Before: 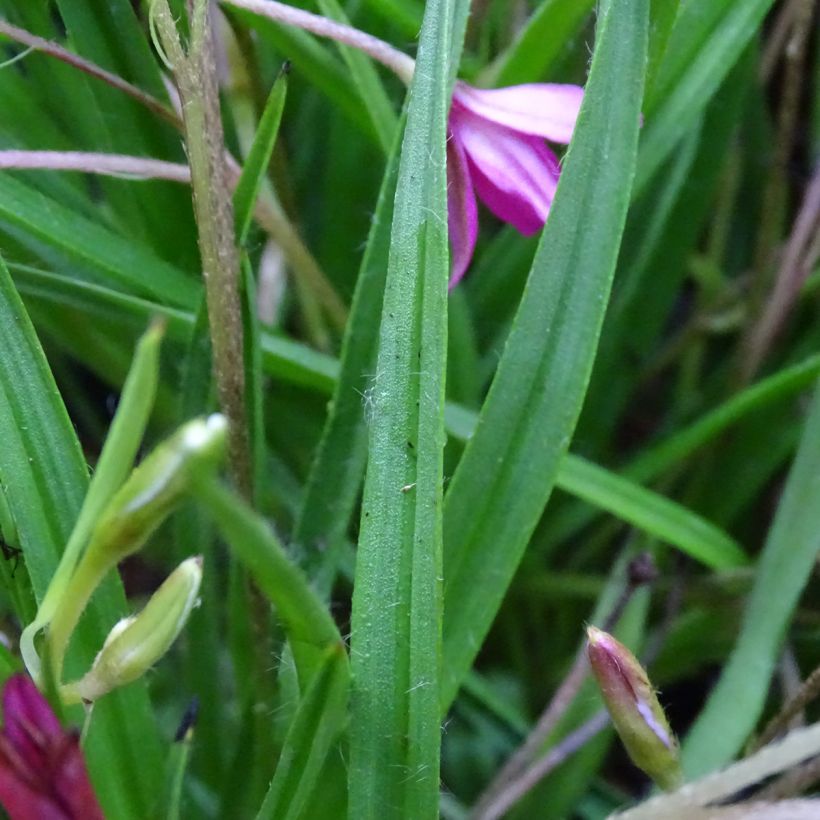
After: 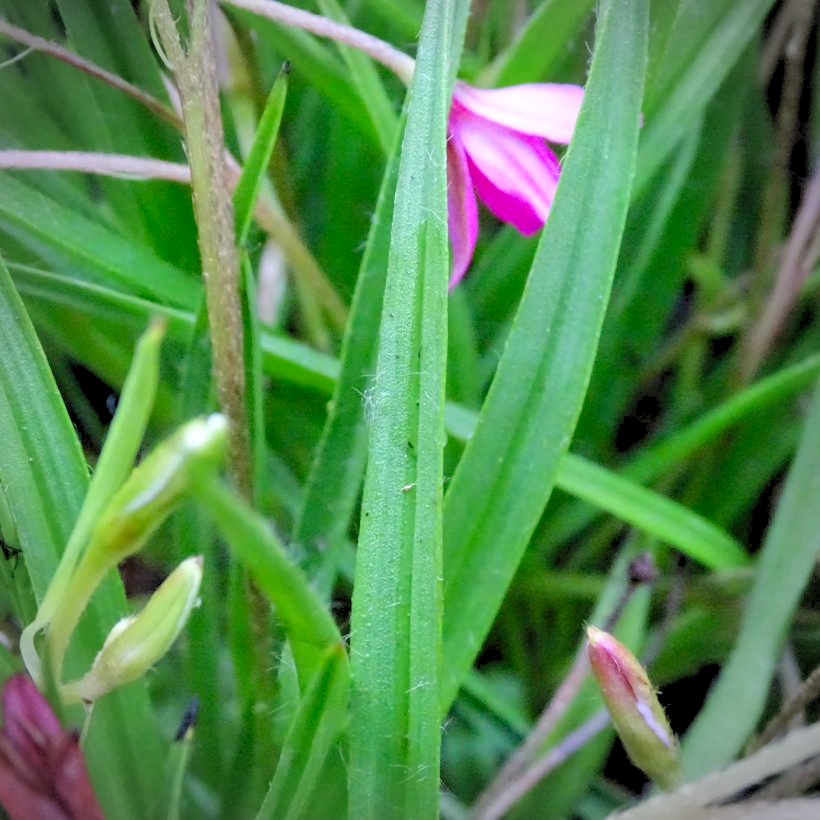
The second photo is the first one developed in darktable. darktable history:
levels: levels [0.072, 0.414, 0.976]
vignetting: on, module defaults
